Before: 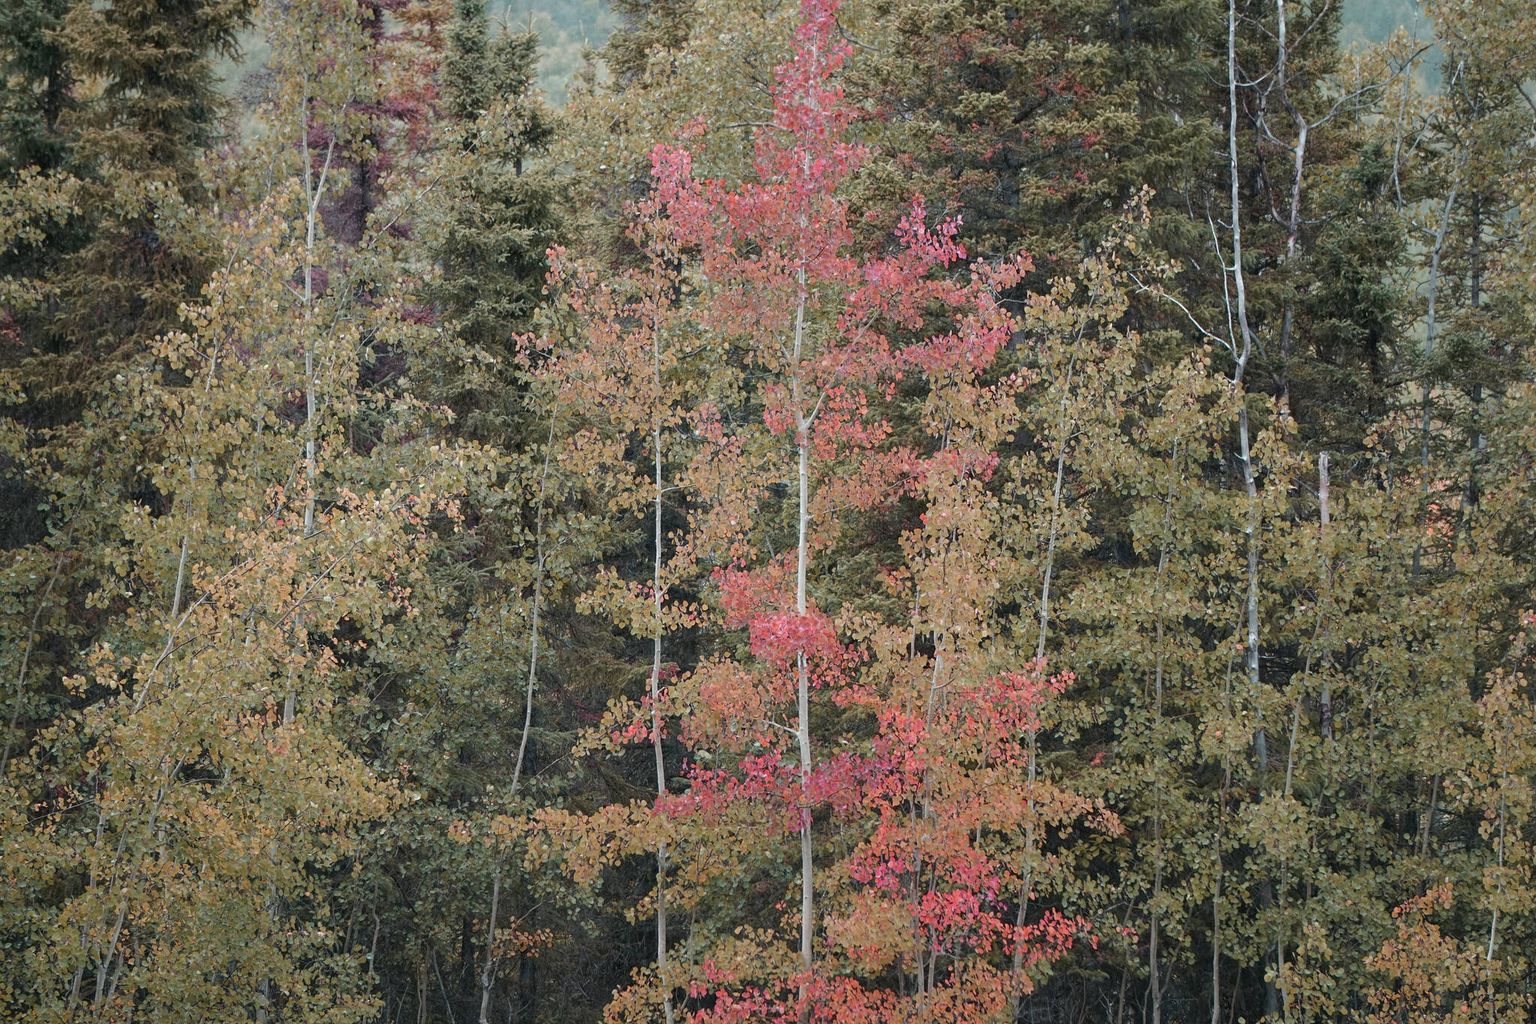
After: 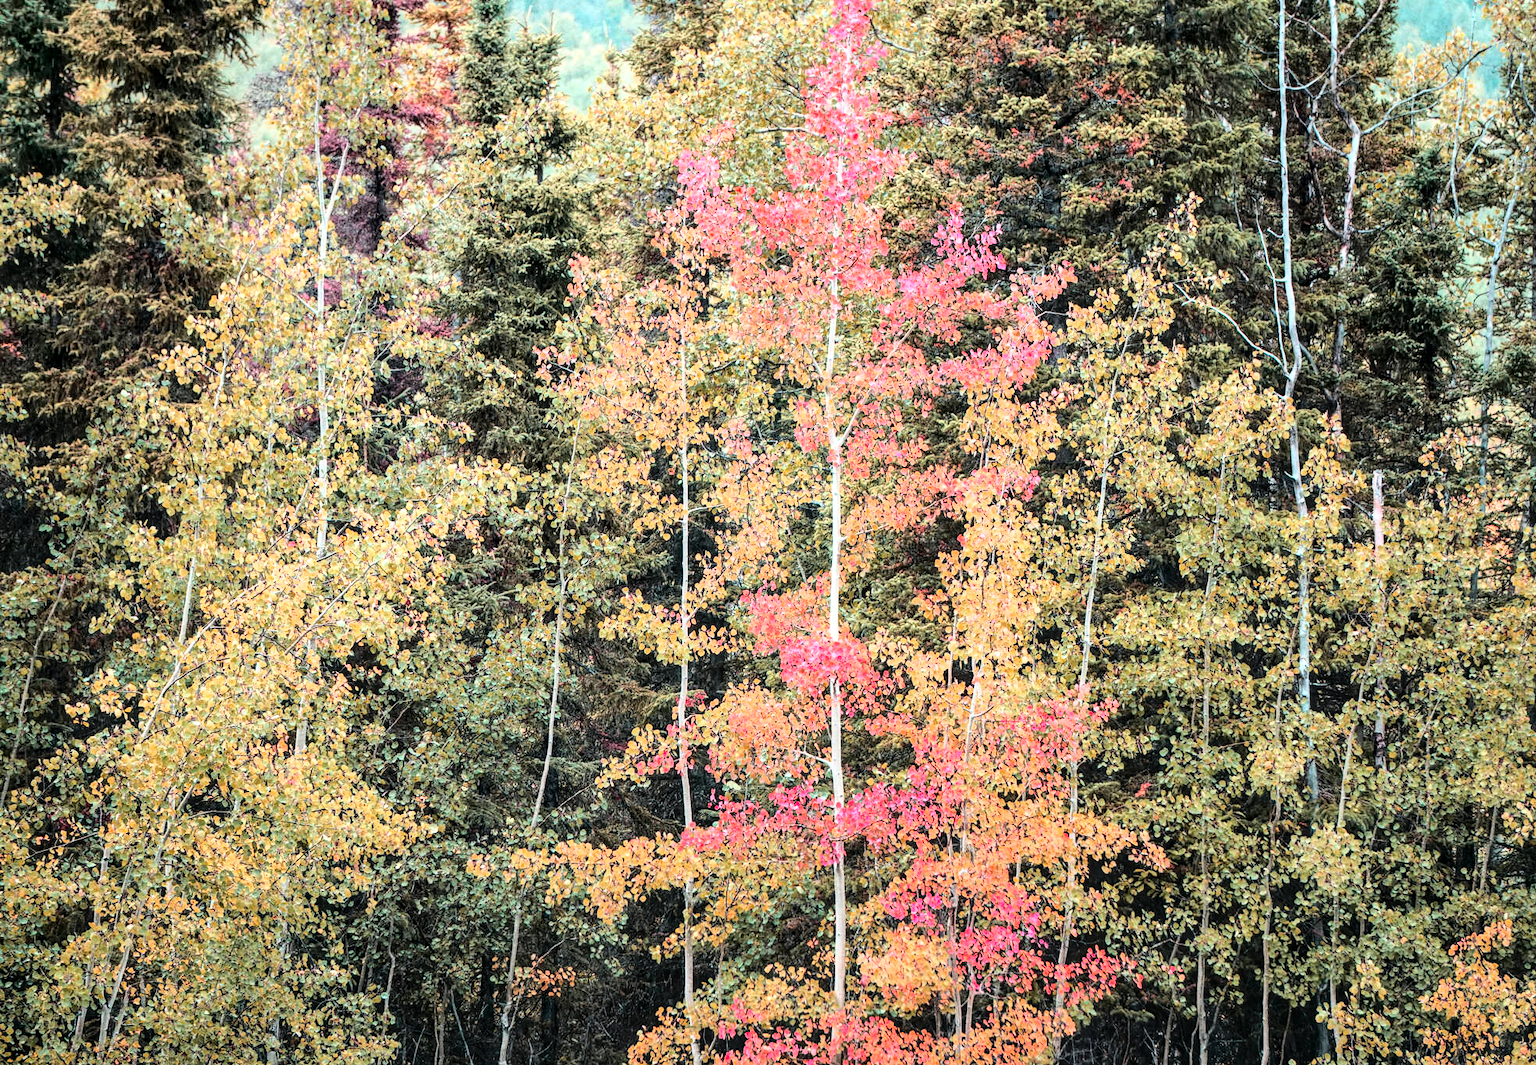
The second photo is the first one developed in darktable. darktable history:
crop: right 3.86%, bottom 0.019%
local contrast: on, module defaults
base curve: curves: ch0 [(0, 0) (0, 0) (0.002, 0.001) (0.008, 0.003) (0.019, 0.011) (0.037, 0.037) (0.064, 0.11) (0.102, 0.232) (0.152, 0.379) (0.216, 0.524) (0.296, 0.665) (0.394, 0.789) (0.512, 0.881) (0.651, 0.945) (0.813, 0.986) (1, 1)]
shadows and highlights: on, module defaults
tone equalizer: -8 EV -0.773 EV, -7 EV -0.677 EV, -6 EV -0.633 EV, -5 EV -0.374 EV, -3 EV 0.386 EV, -2 EV 0.6 EV, -1 EV 0.695 EV, +0 EV 0.746 EV, edges refinement/feathering 500, mask exposure compensation -1.57 EV, preserve details no
